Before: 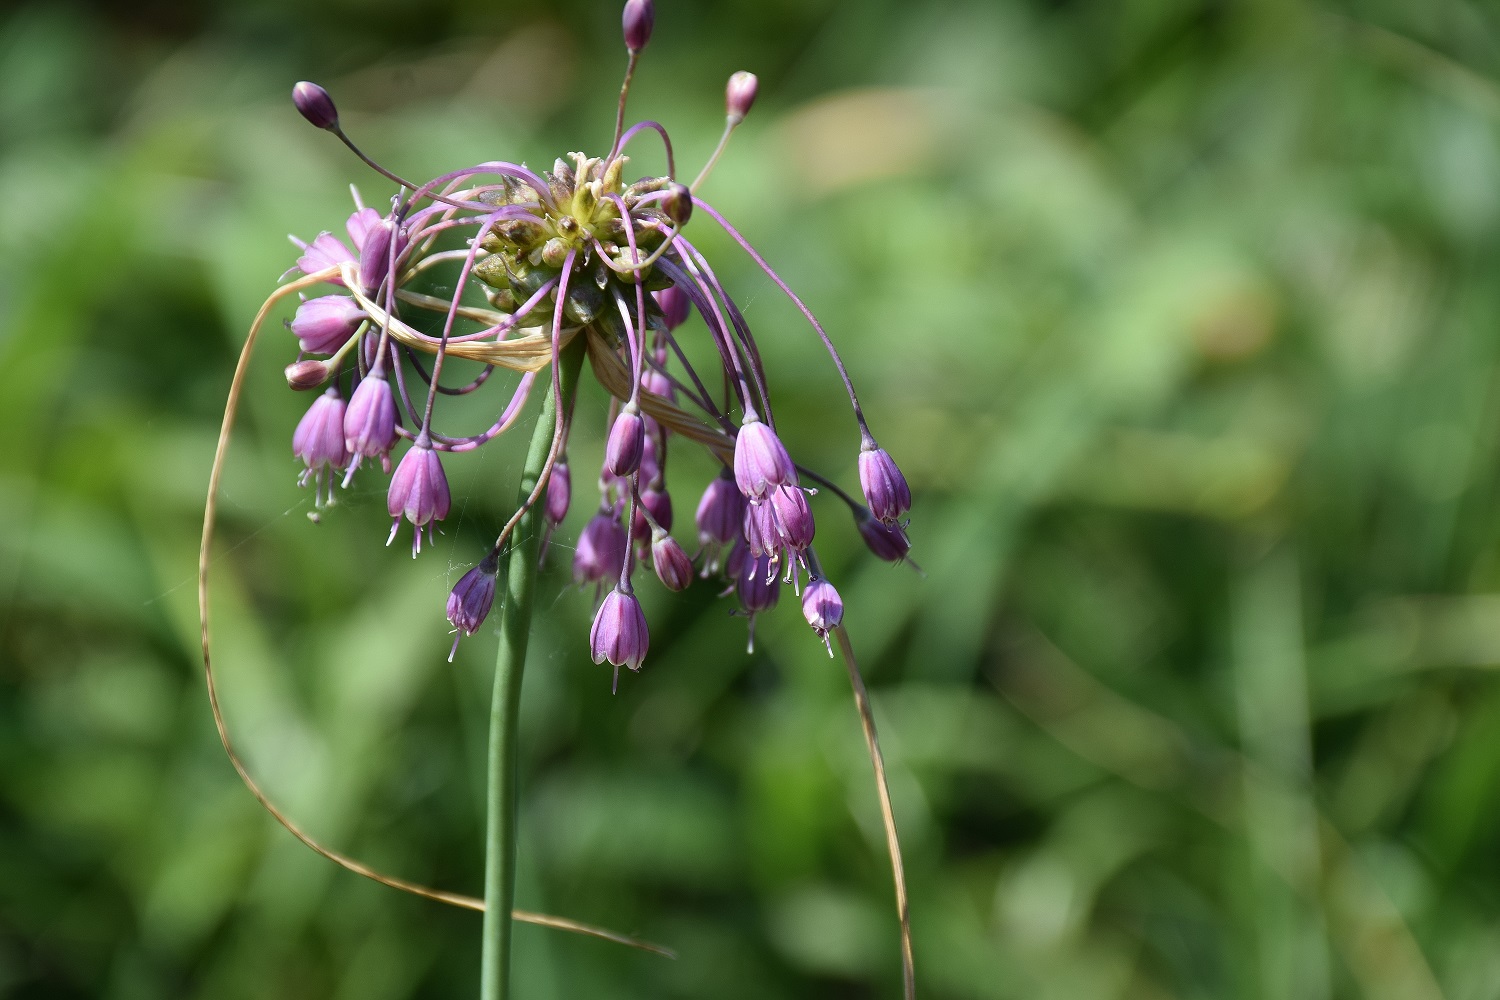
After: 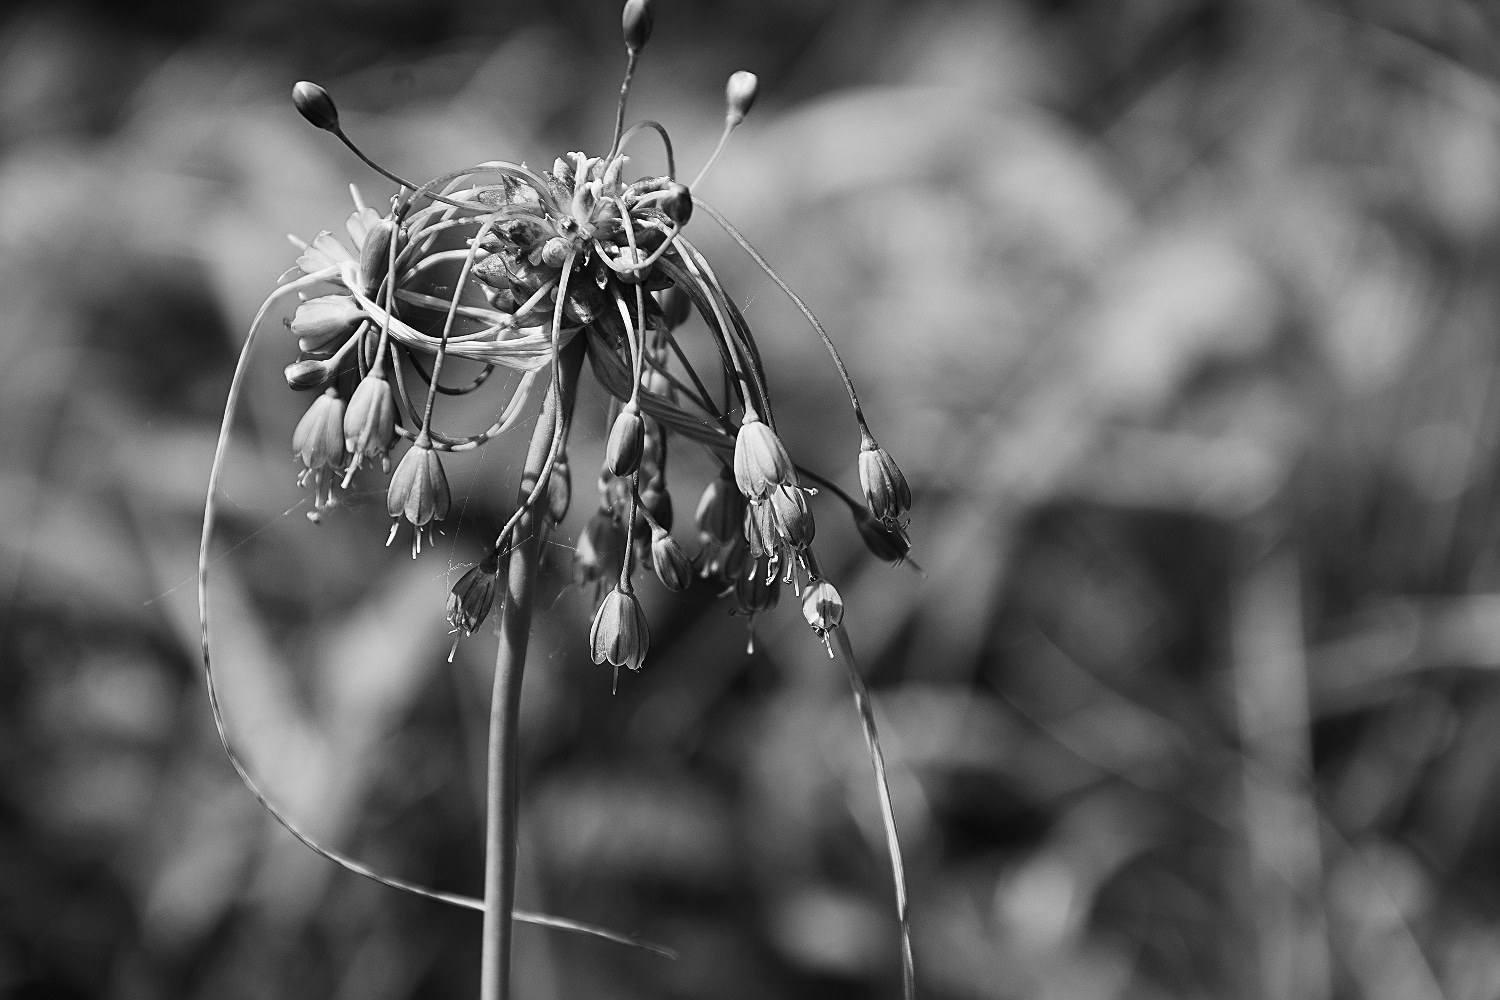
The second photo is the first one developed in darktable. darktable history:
monochrome: a 73.58, b 64.21
contrast brightness saturation: contrast 0.22
sharpen: on, module defaults
